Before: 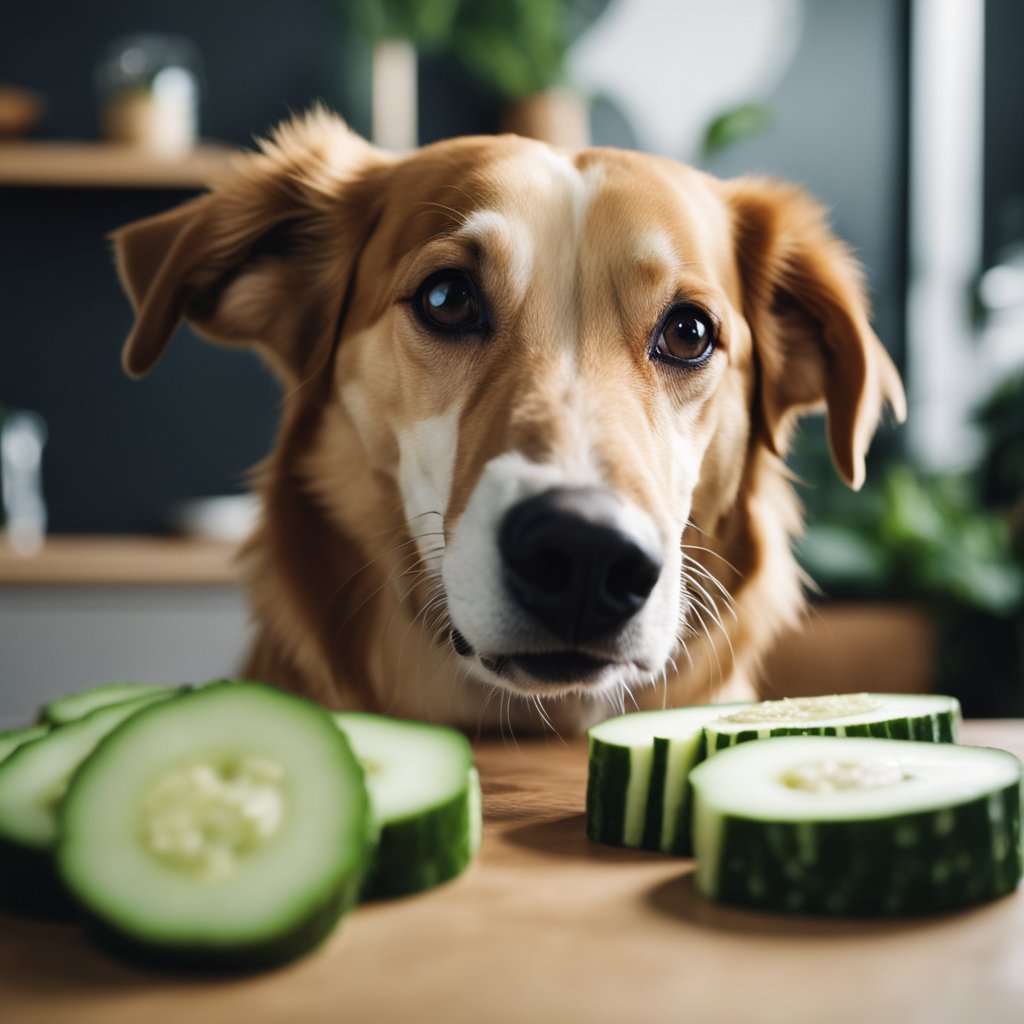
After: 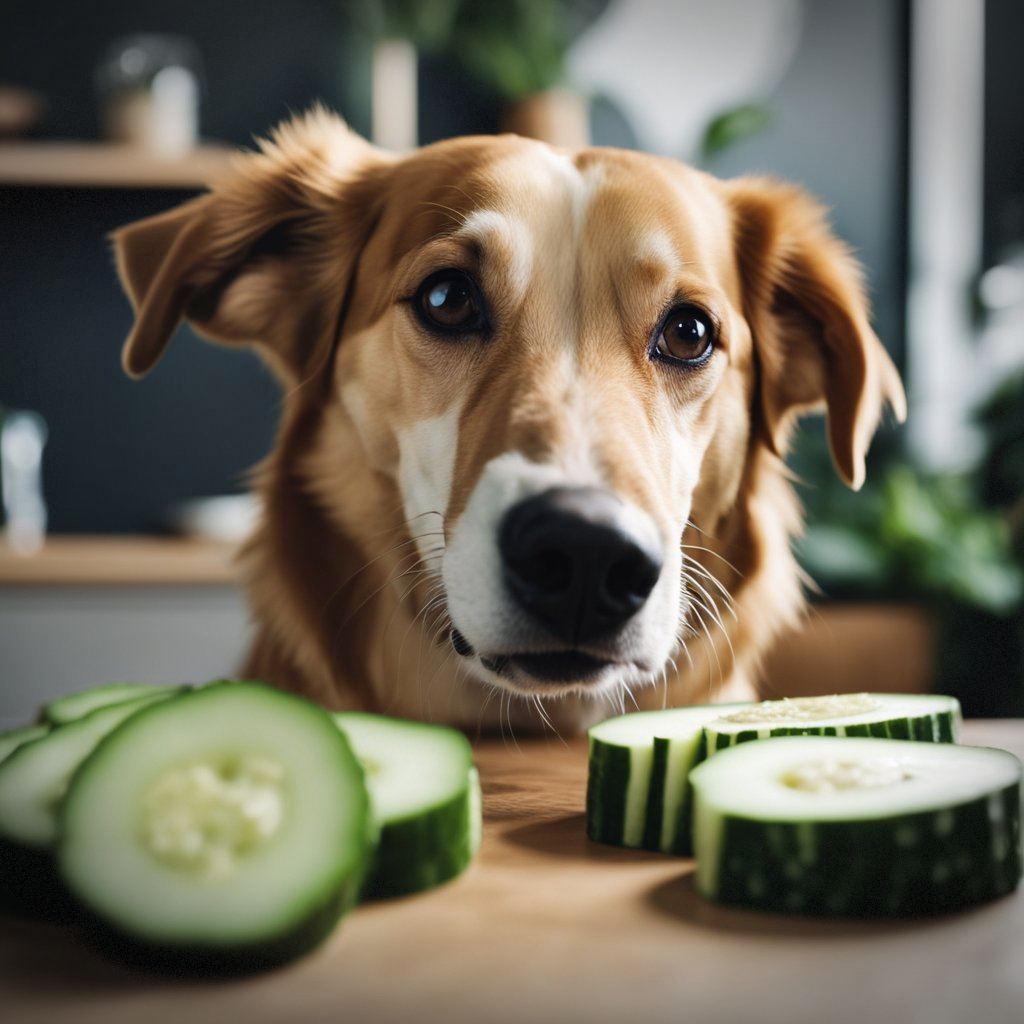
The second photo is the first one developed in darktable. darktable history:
shadows and highlights: low approximation 0.01, soften with gaussian
vignetting: fall-off start 88.72%, fall-off radius 43.29%, width/height ratio 1.159, dithering 8-bit output, unbound false
